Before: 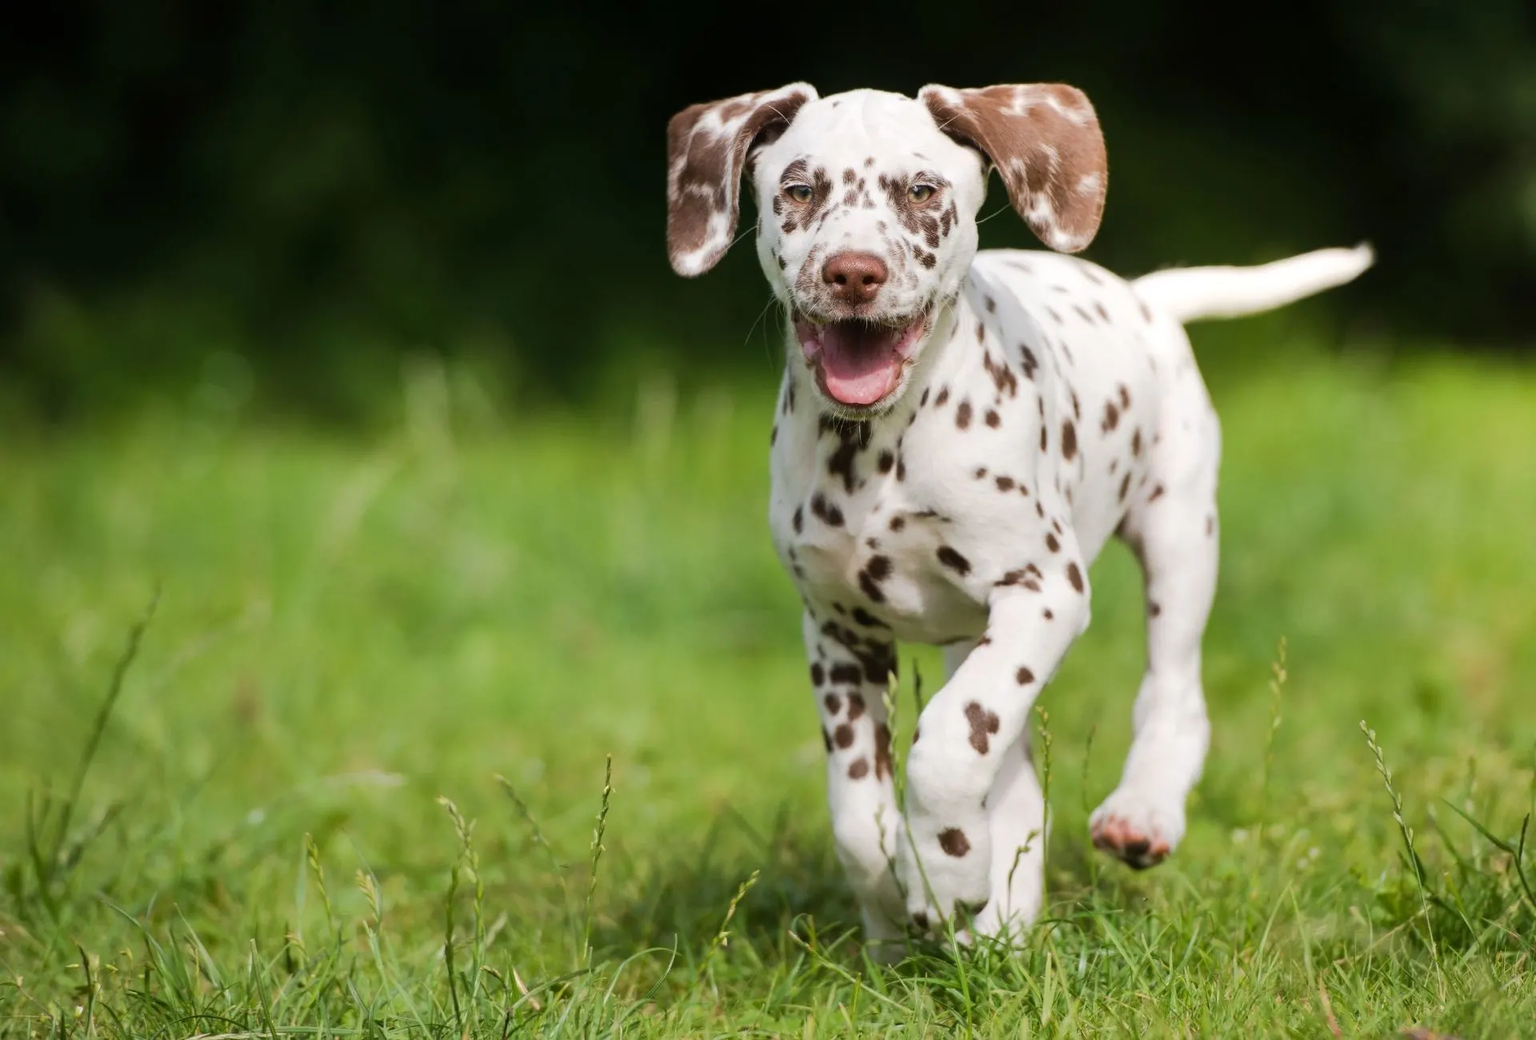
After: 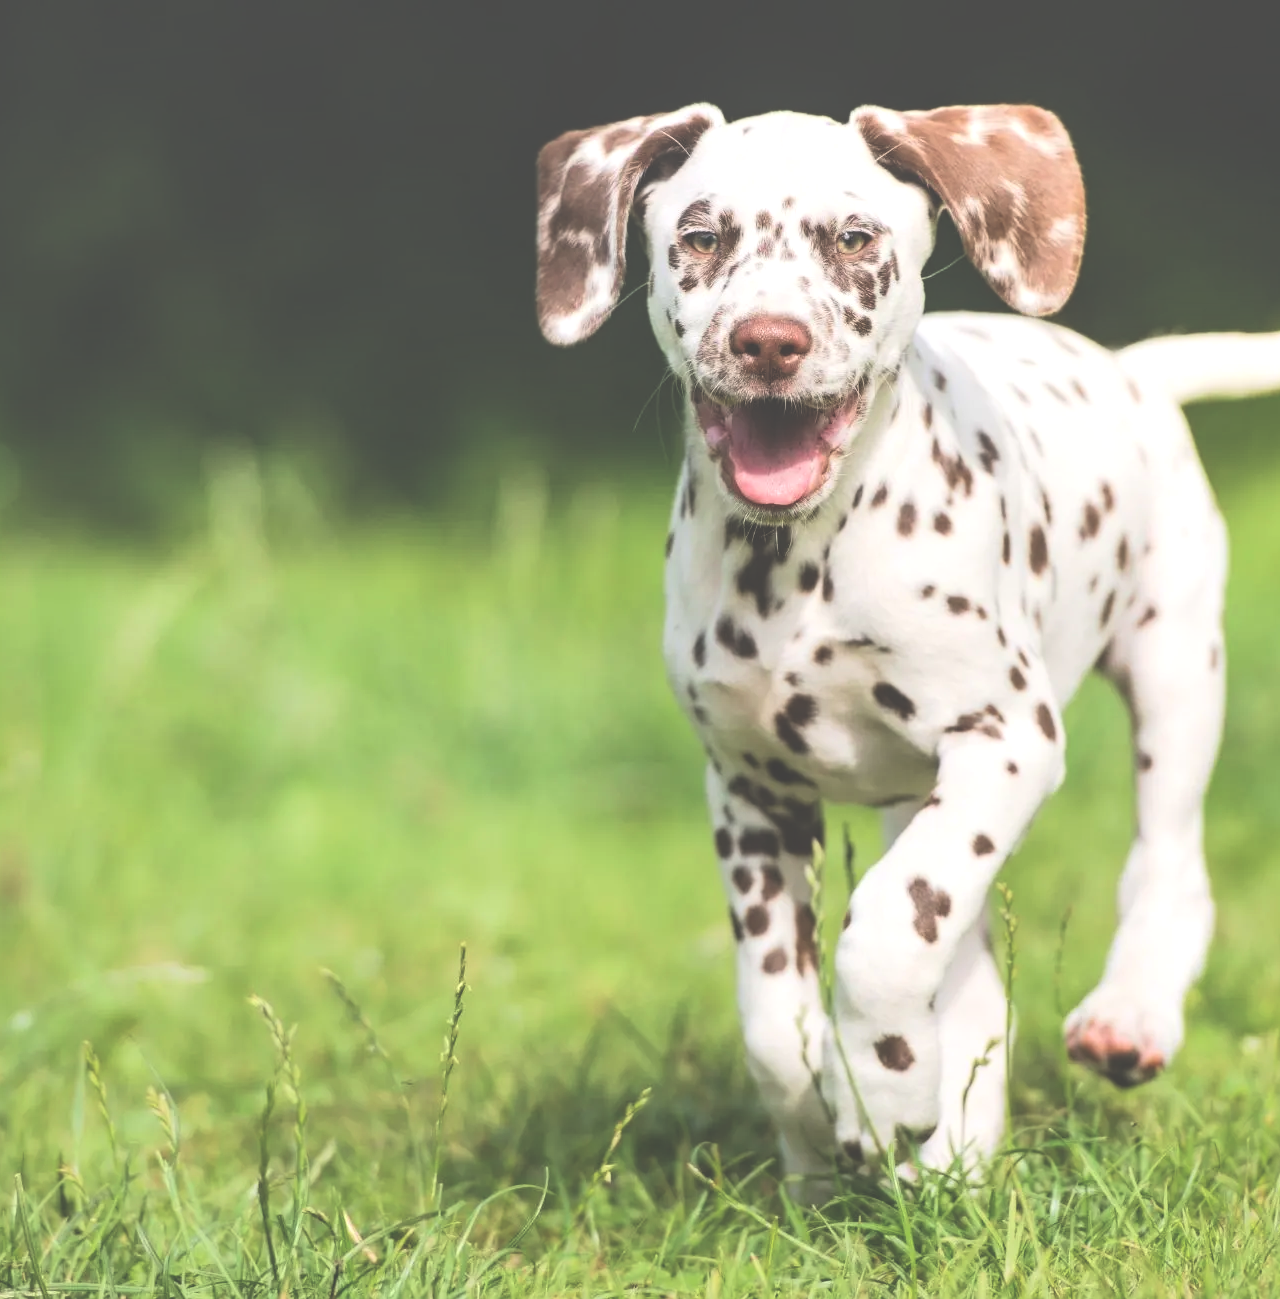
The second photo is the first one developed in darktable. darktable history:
contrast brightness saturation: contrast 0.2, brightness 0.16, saturation 0.22
tone equalizer: on, module defaults
exposure: black level correction -0.062, exposure -0.05 EV, compensate highlight preservation false
local contrast: highlights 25%, shadows 75%, midtone range 0.75
crop and rotate: left 15.546%, right 17.787%
